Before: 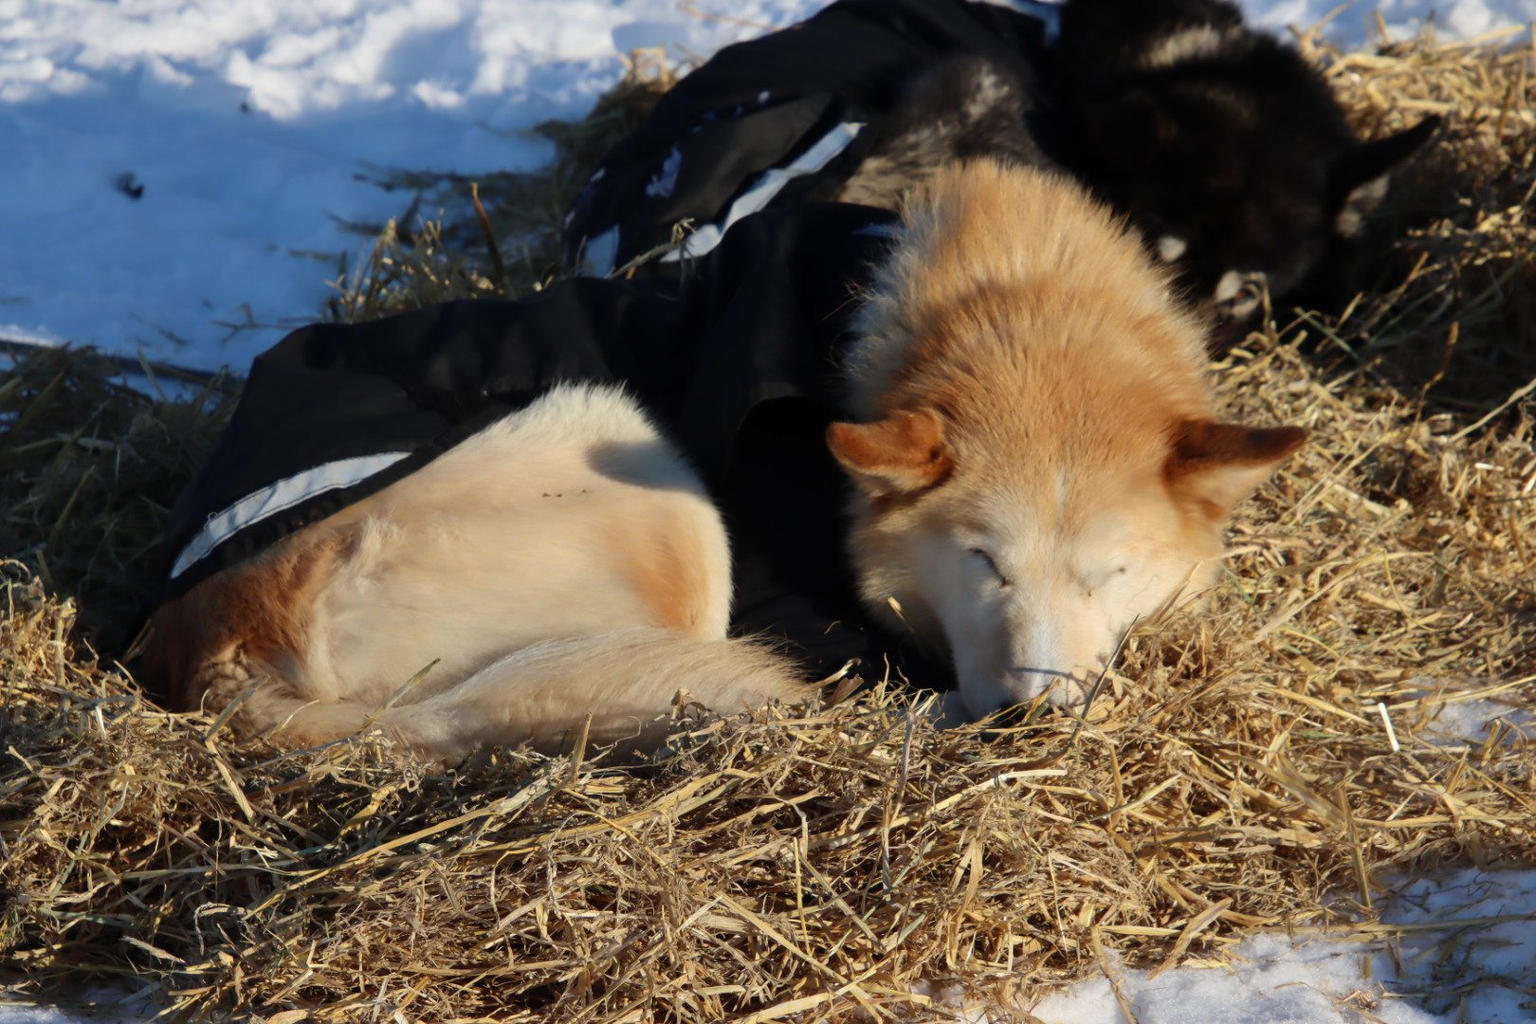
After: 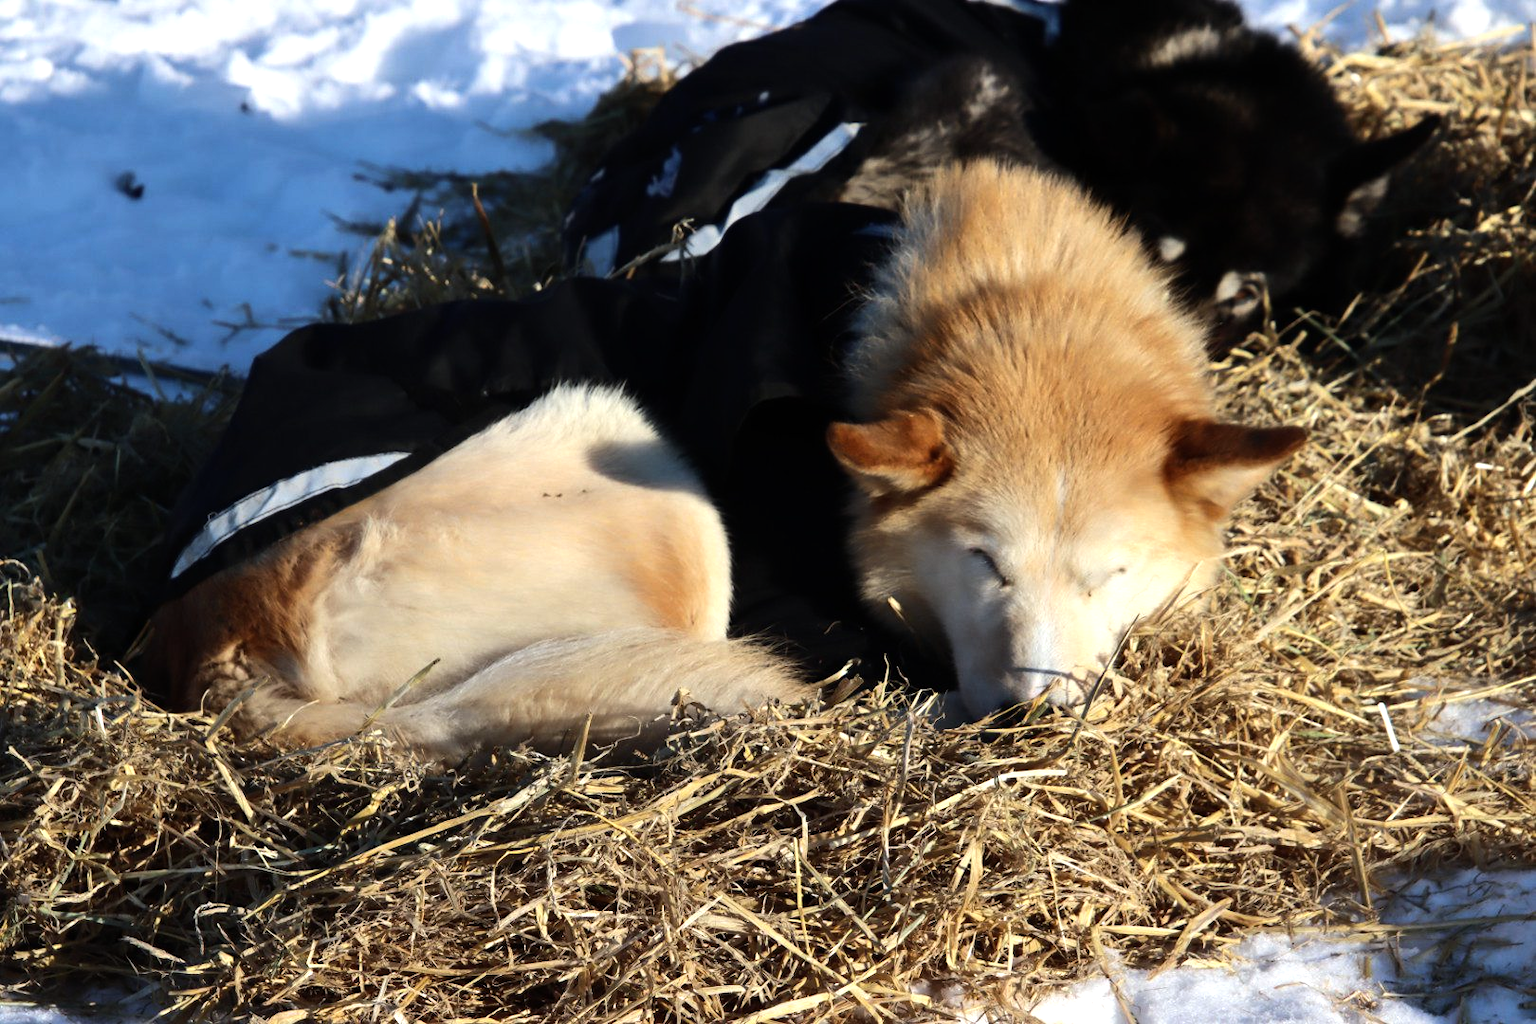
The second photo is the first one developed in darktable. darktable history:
tone equalizer: -8 EV -0.75 EV, -7 EV -0.7 EV, -6 EV -0.6 EV, -5 EV -0.4 EV, -3 EV 0.4 EV, -2 EV 0.6 EV, -1 EV 0.7 EV, +0 EV 0.75 EV, edges refinement/feathering 500, mask exposure compensation -1.57 EV, preserve details no
white balance: red 0.98, blue 1.034
